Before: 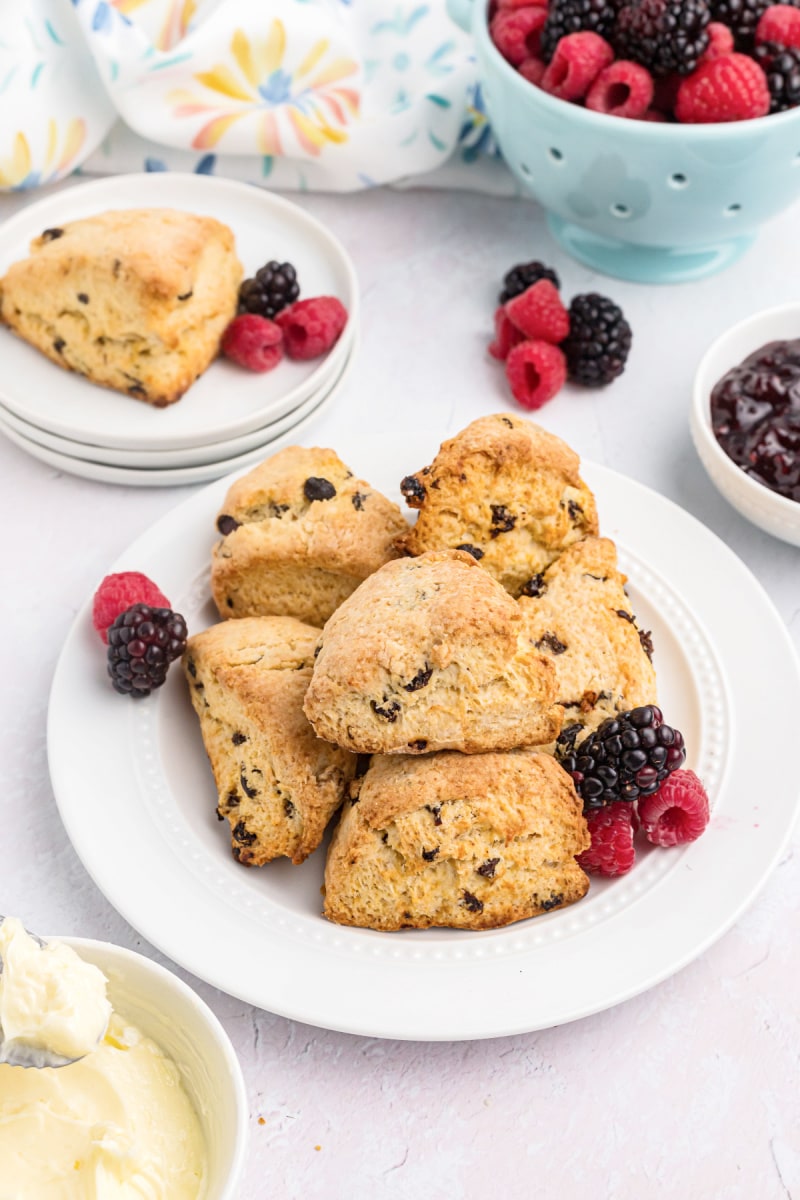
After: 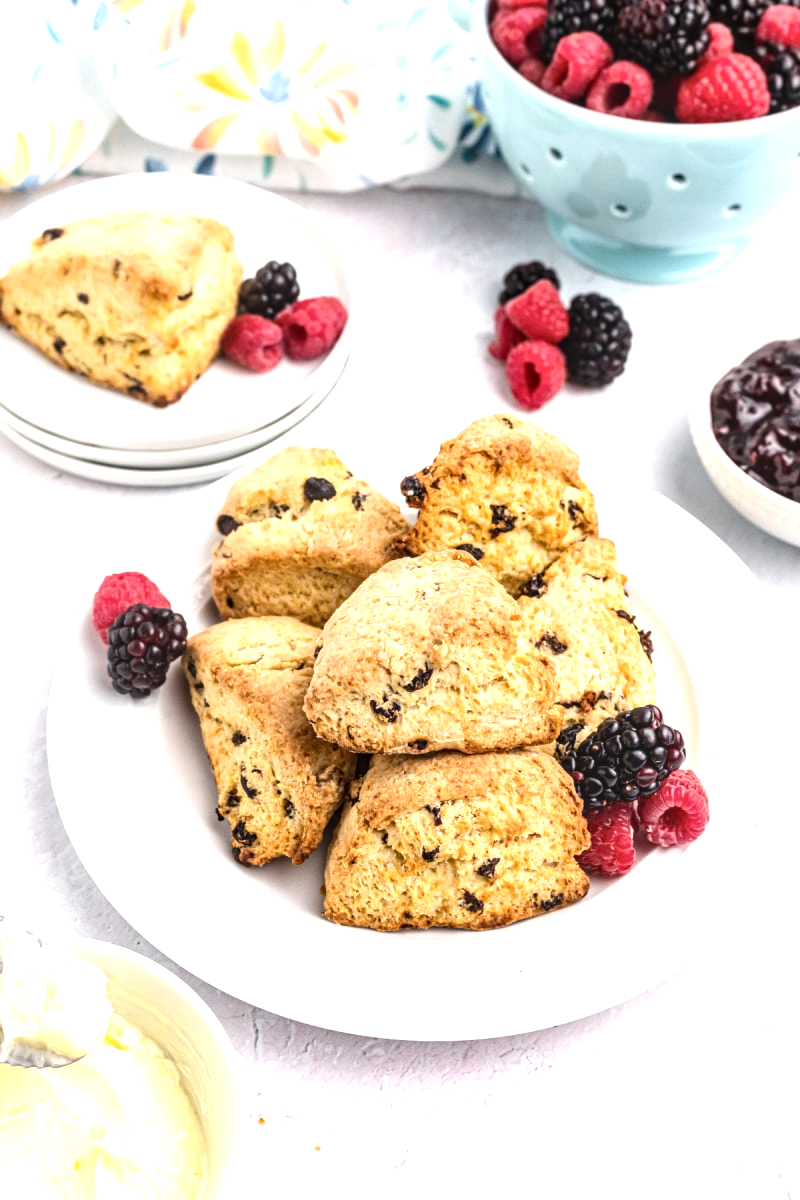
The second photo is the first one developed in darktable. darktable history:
tone equalizer: -8 EV -0.736 EV, -7 EV -0.69 EV, -6 EV -0.609 EV, -5 EV -0.417 EV, -3 EV 0.389 EV, -2 EV 0.6 EV, -1 EV 0.686 EV, +0 EV 0.721 EV, edges refinement/feathering 500, mask exposure compensation -1.57 EV, preserve details no
local contrast: on, module defaults
